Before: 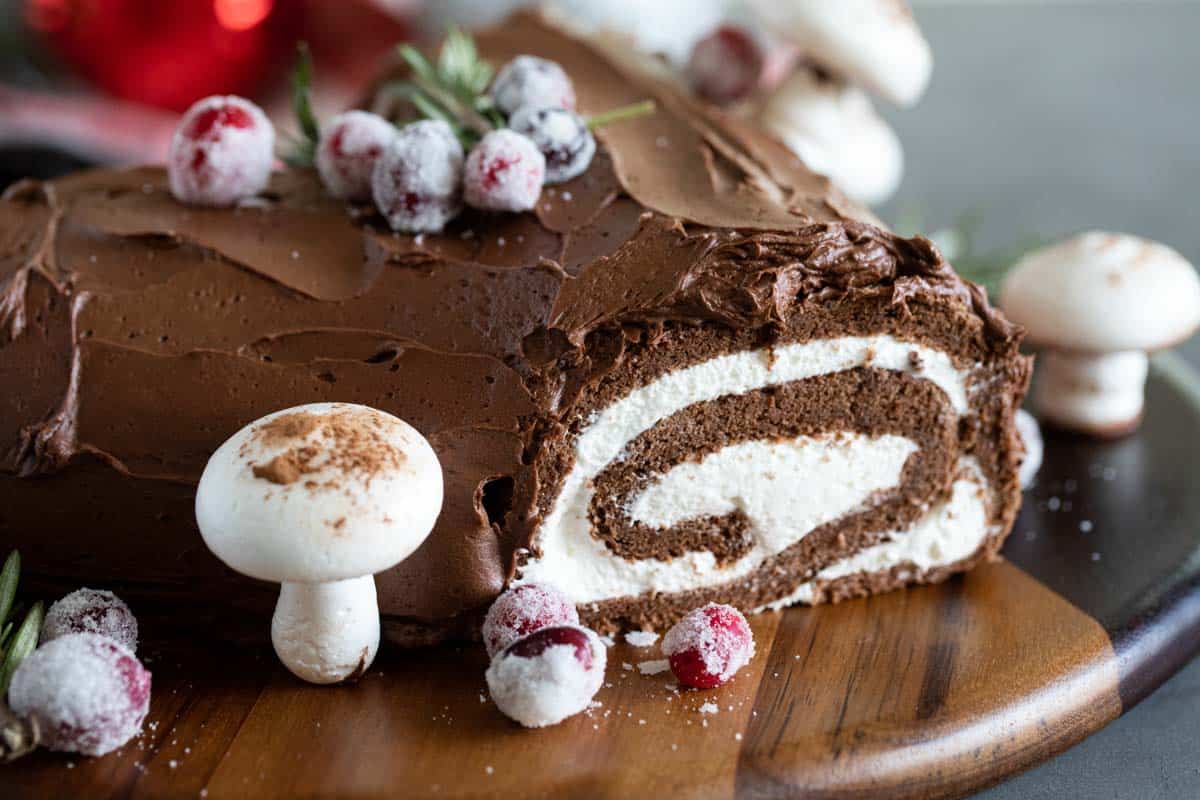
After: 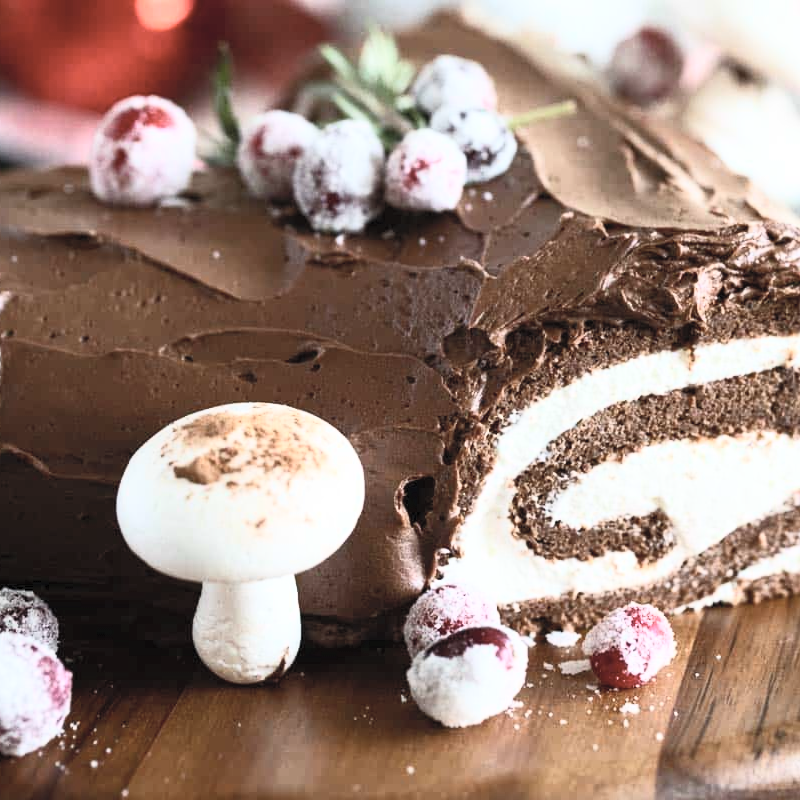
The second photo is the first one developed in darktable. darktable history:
contrast brightness saturation: contrast 0.43, brightness 0.56, saturation -0.19
crop and rotate: left 6.617%, right 26.717%
